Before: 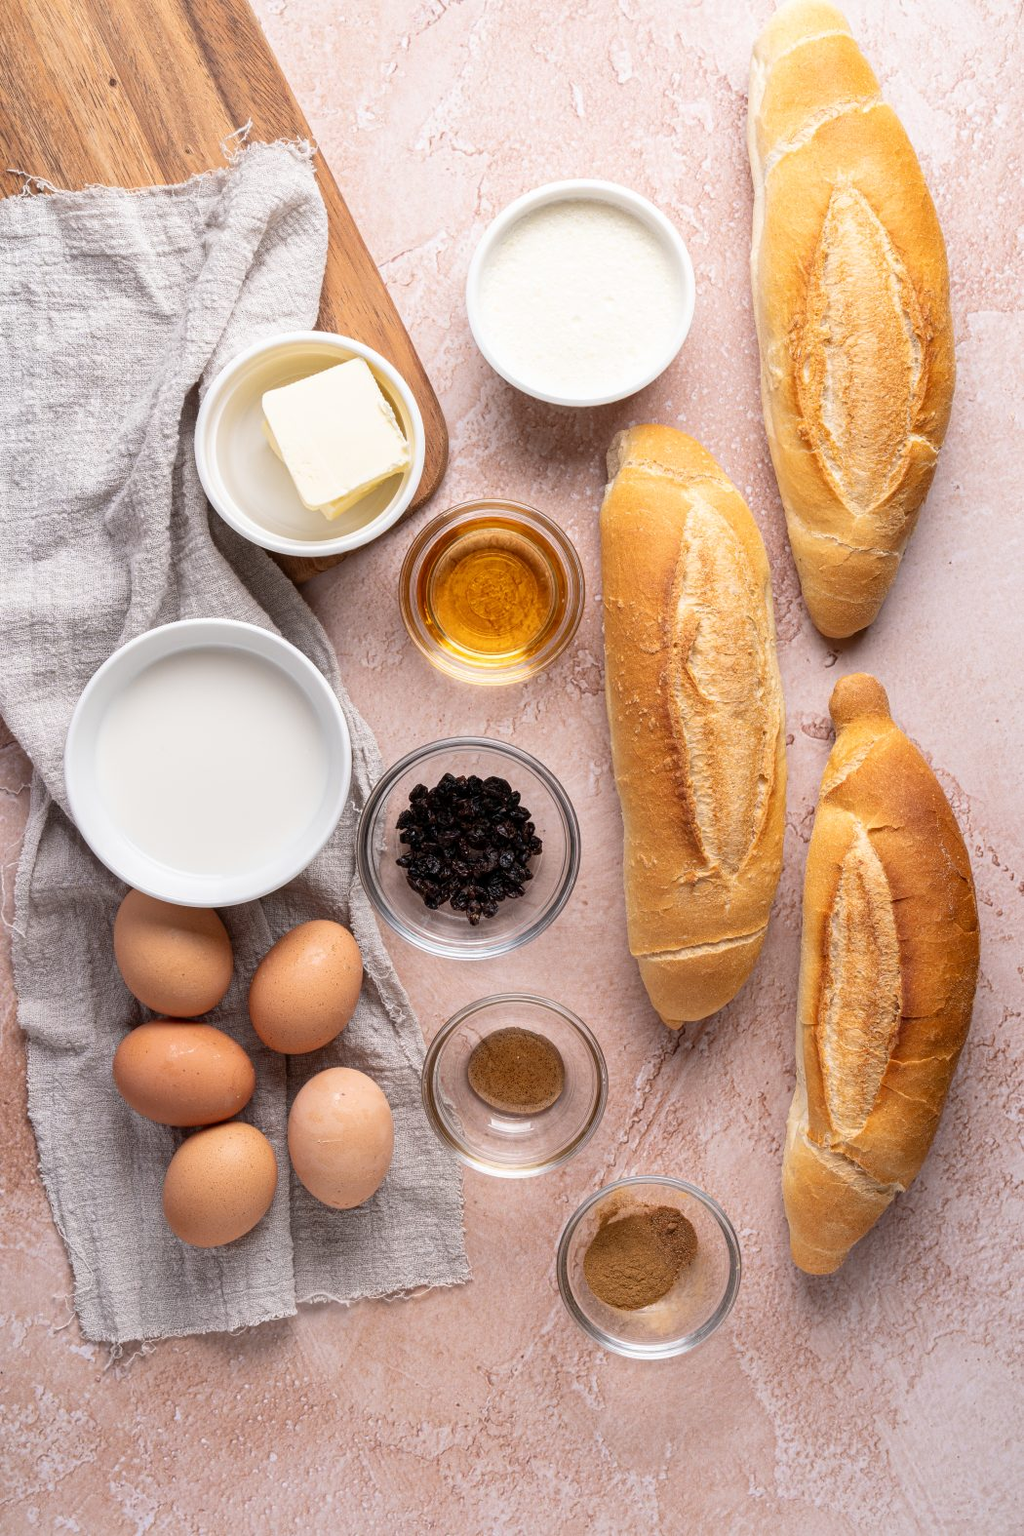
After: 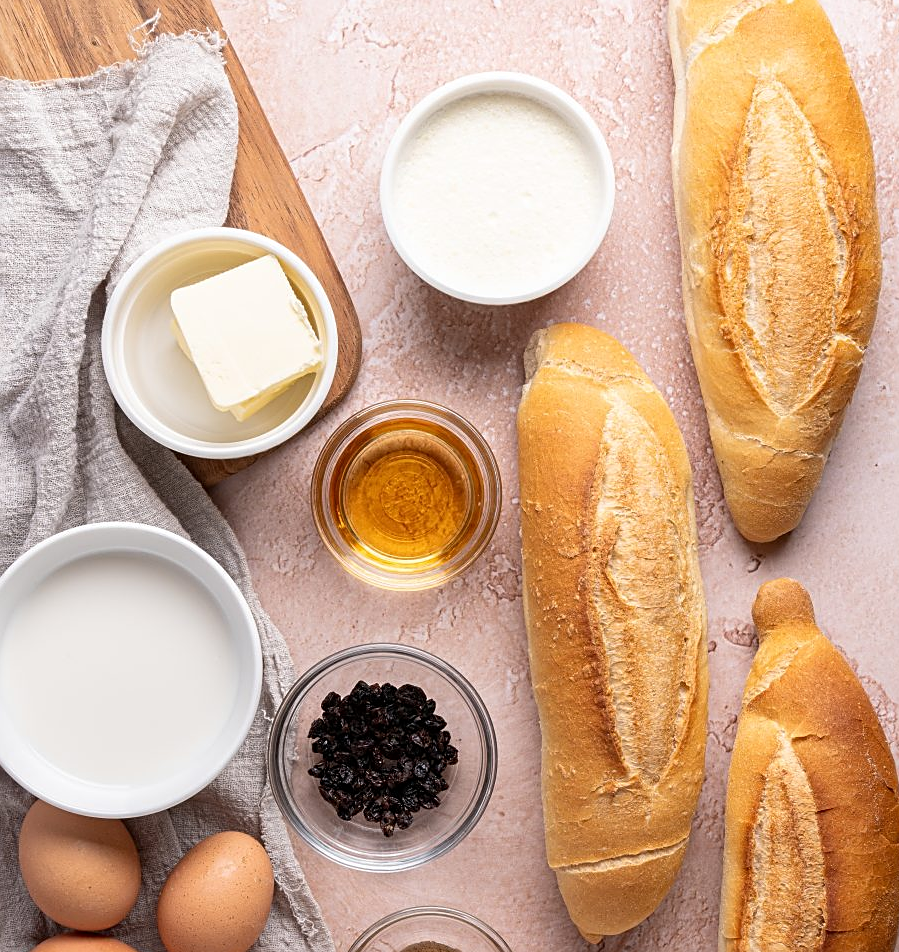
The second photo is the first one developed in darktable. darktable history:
exposure: compensate highlight preservation false
sharpen: on, module defaults
crop and rotate: left 9.345%, top 7.22%, right 4.982%, bottom 32.331%
